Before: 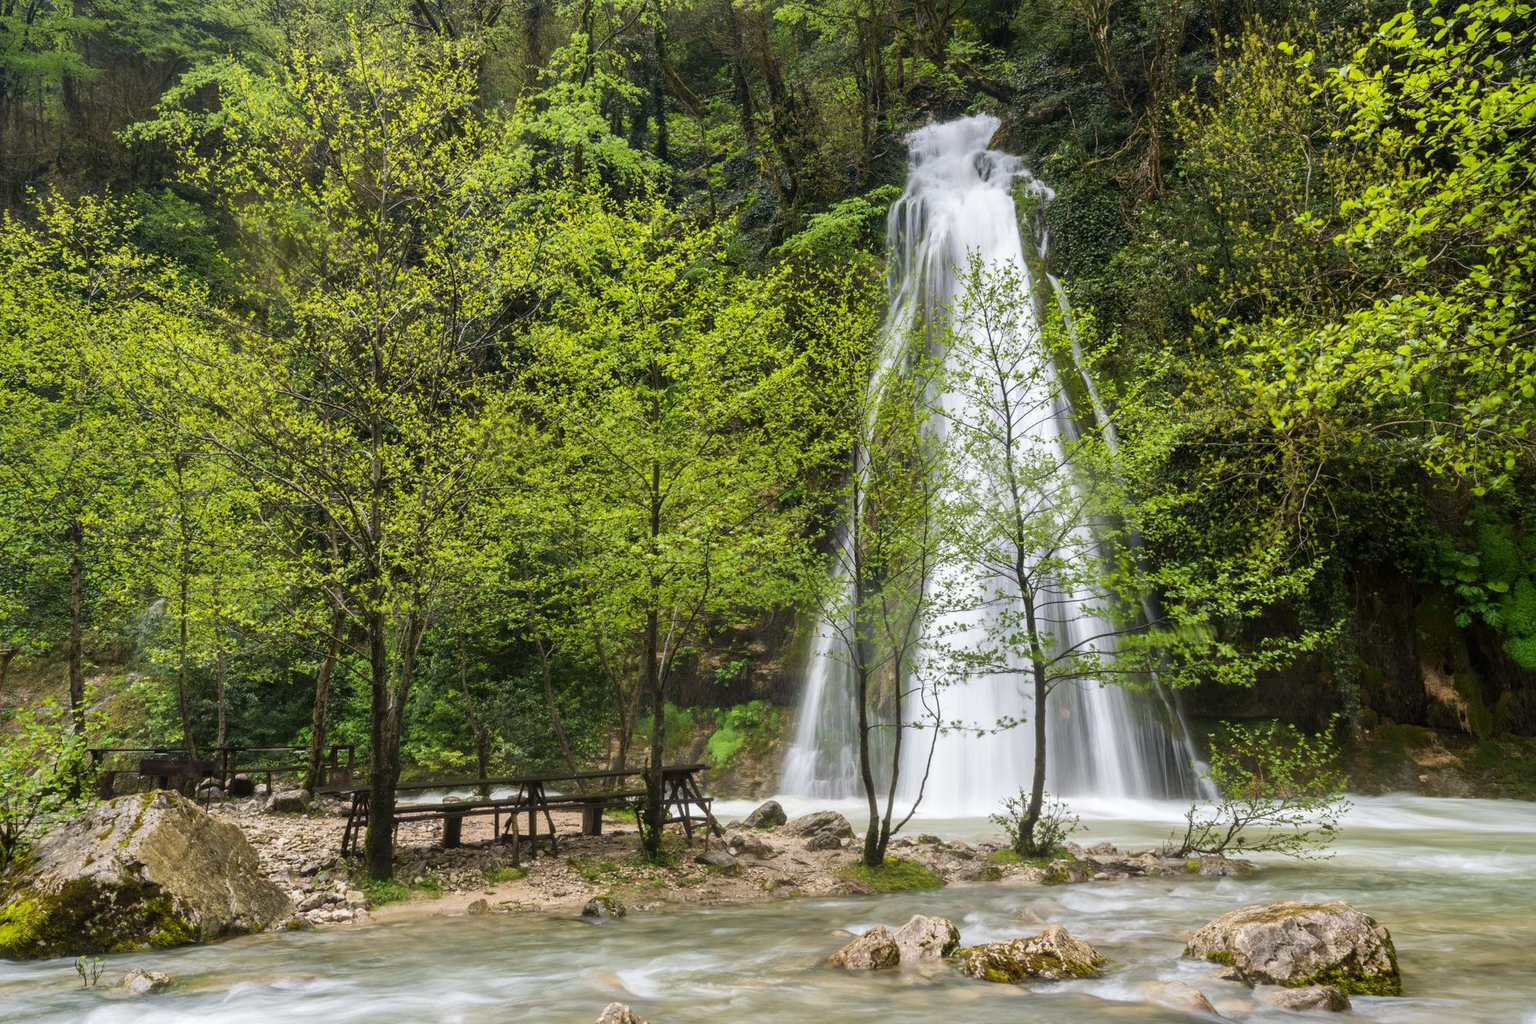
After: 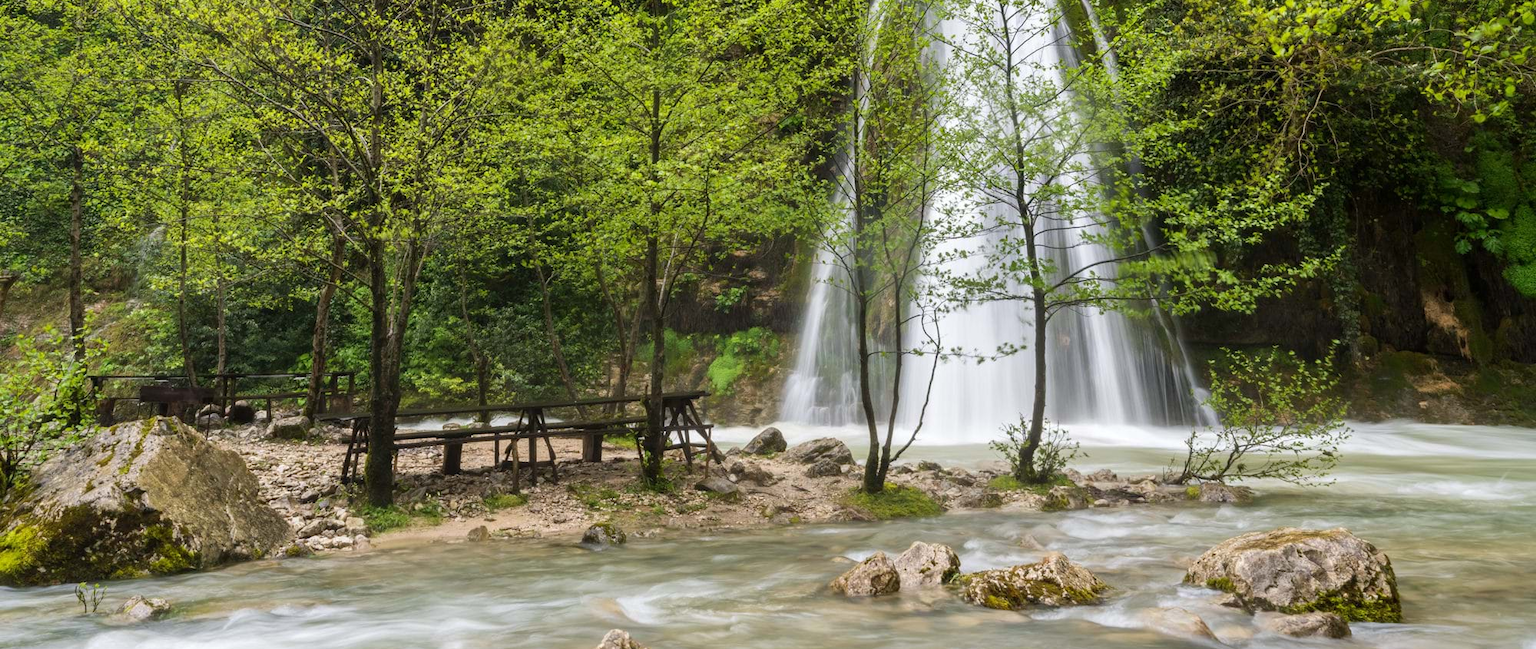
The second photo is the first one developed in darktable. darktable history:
base curve: preserve colors none
crop and rotate: top 36.532%
